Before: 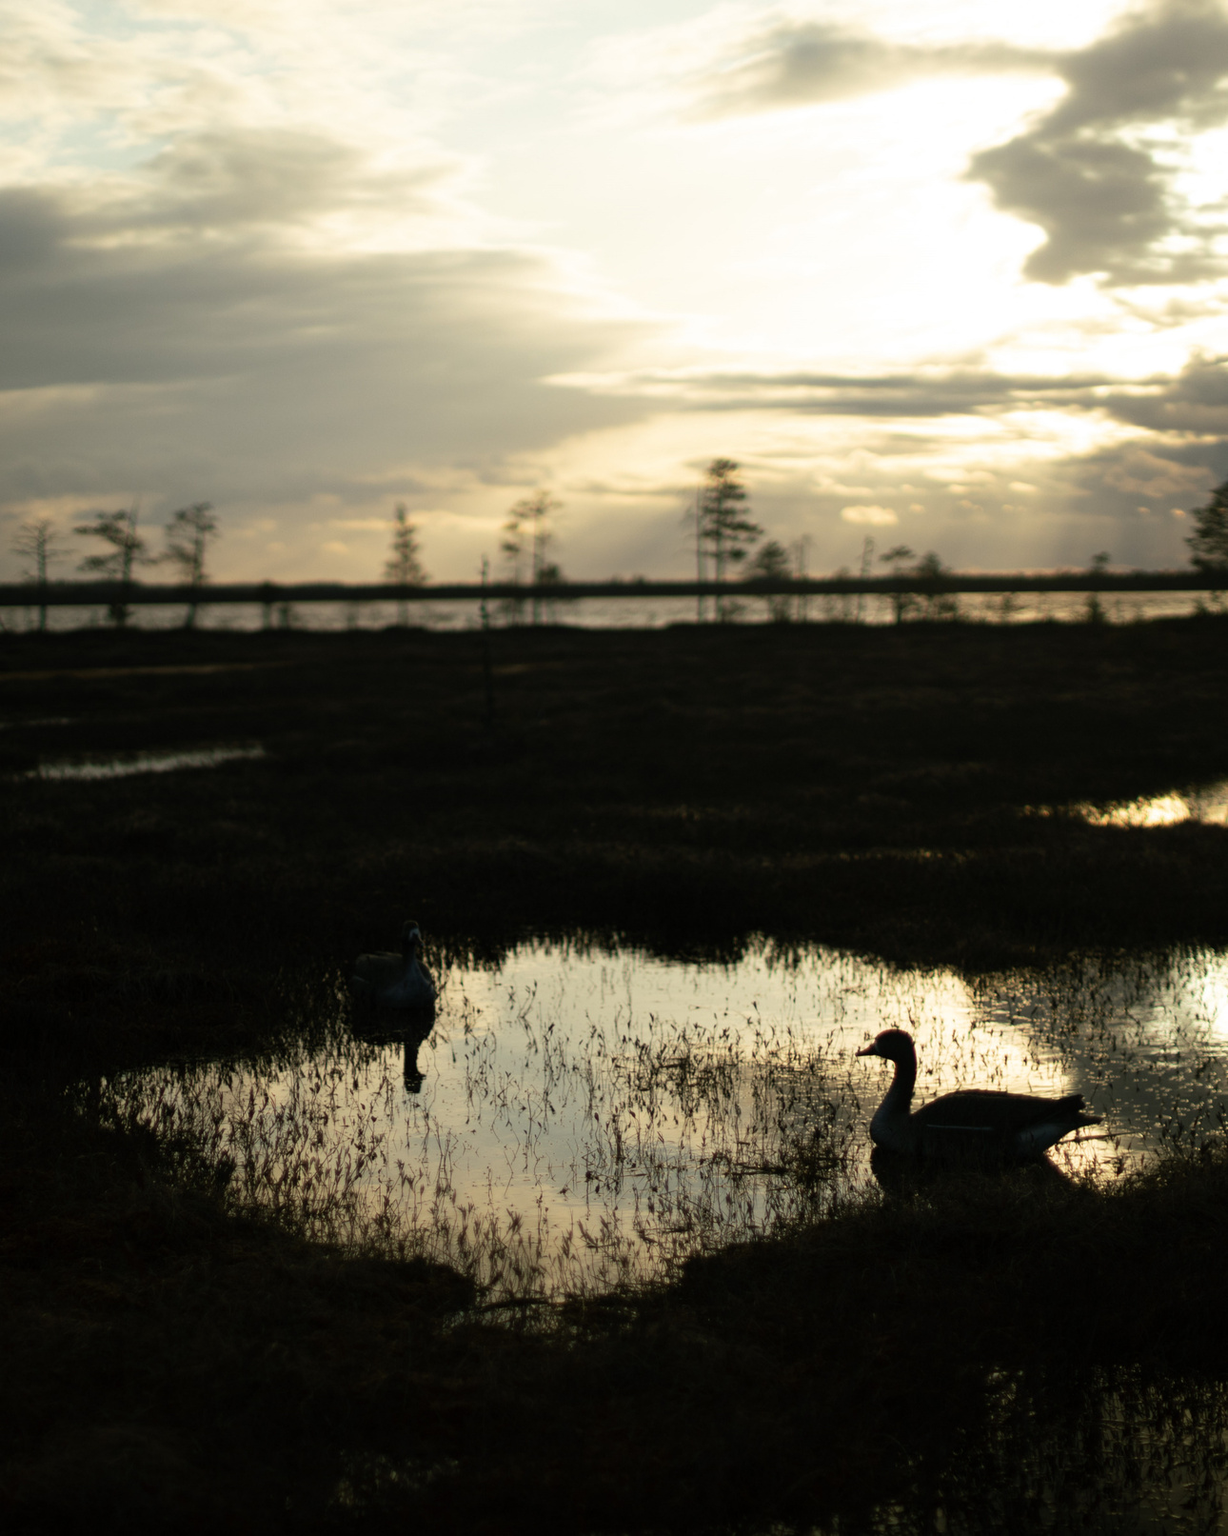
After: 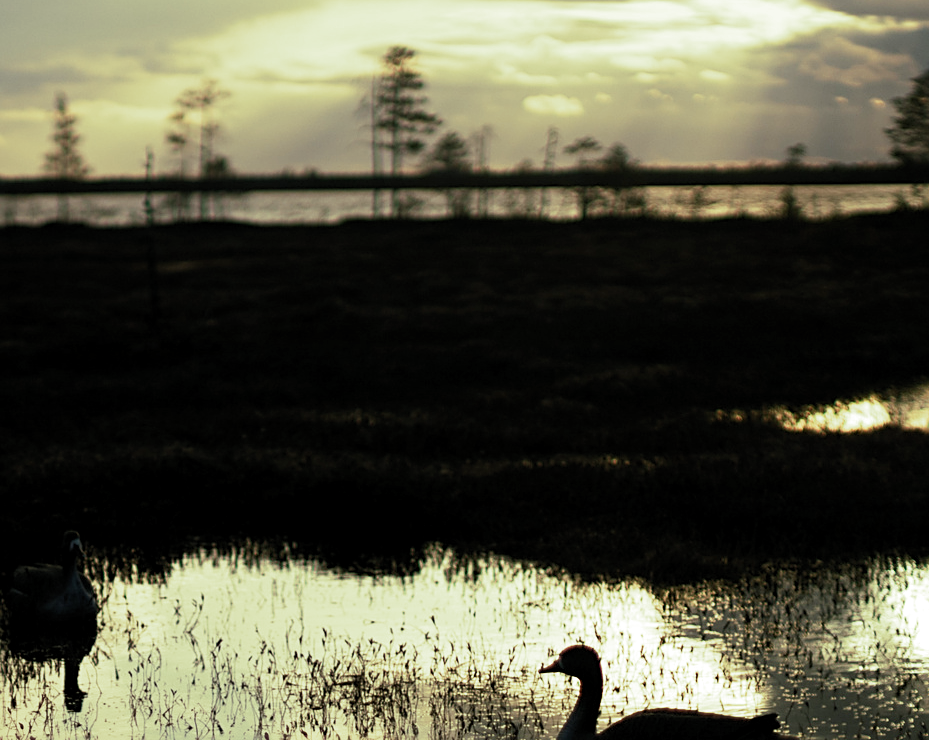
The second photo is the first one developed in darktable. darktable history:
crop and rotate: left 27.938%, top 27.046%, bottom 27.046%
graduated density: rotation -0.352°, offset 57.64
contrast brightness saturation: contrast 0.2, brightness 0.16, saturation 0.22
sharpen: on, module defaults
levels: levels [0.031, 0.5, 0.969]
split-toning: shadows › hue 290.82°, shadows › saturation 0.34, highlights › saturation 0.38, balance 0, compress 50%
color calibration: x 0.355, y 0.367, temperature 4700.38 K
